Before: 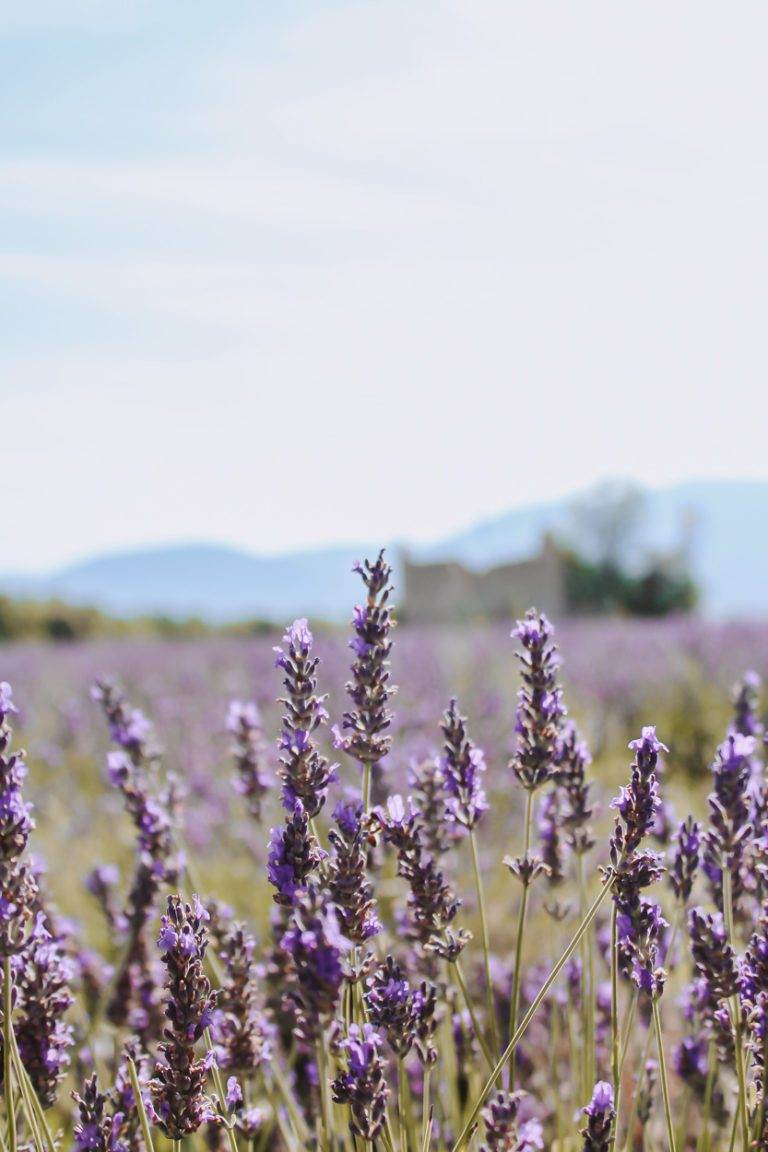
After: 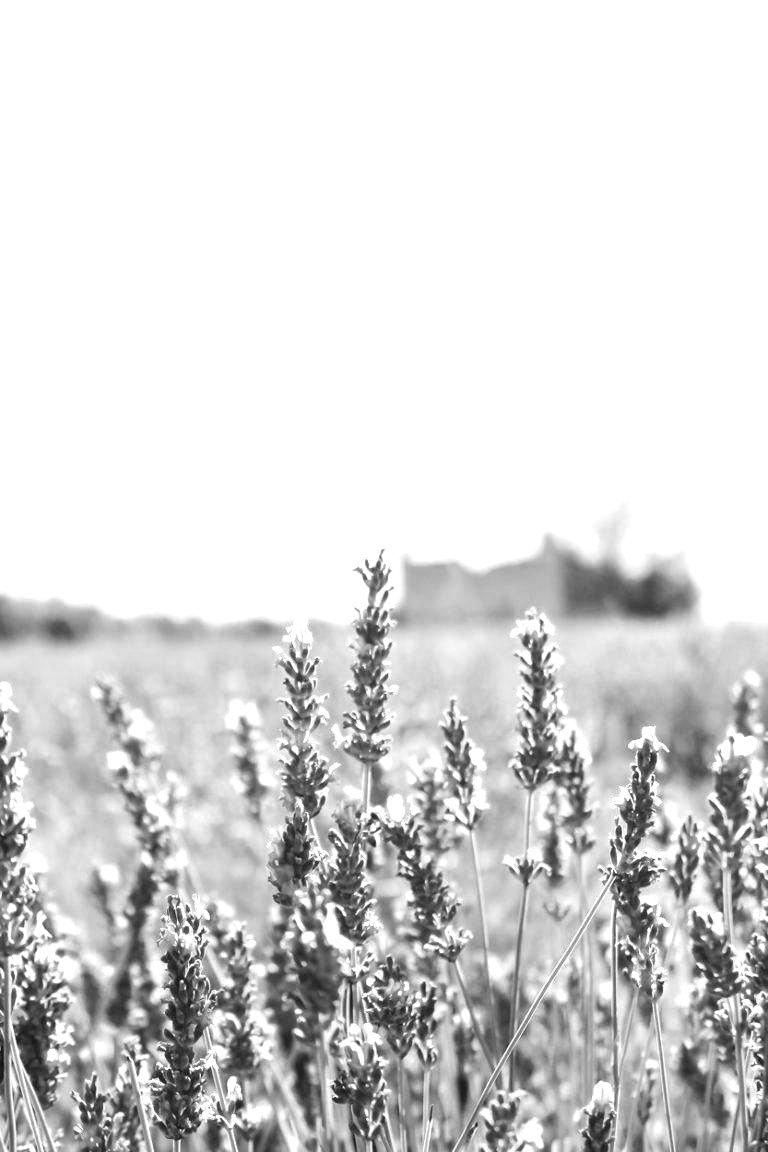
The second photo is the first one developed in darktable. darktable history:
tone equalizer: -8 EV -0.382 EV, -7 EV -0.357 EV, -6 EV -0.343 EV, -5 EV -0.241 EV, -3 EV 0.236 EV, -2 EV 0.305 EV, -1 EV 0.399 EV, +0 EV 0.396 EV
color calibration: output gray [0.253, 0.26, 0.487, 0], illuminant as shot in camera, x 0.358, y 0.373, temperature 4628.91 K
exposure: black level correction 0, exposure 0.701 EV, compensate exposure bias true, compensate highlight preservation false
